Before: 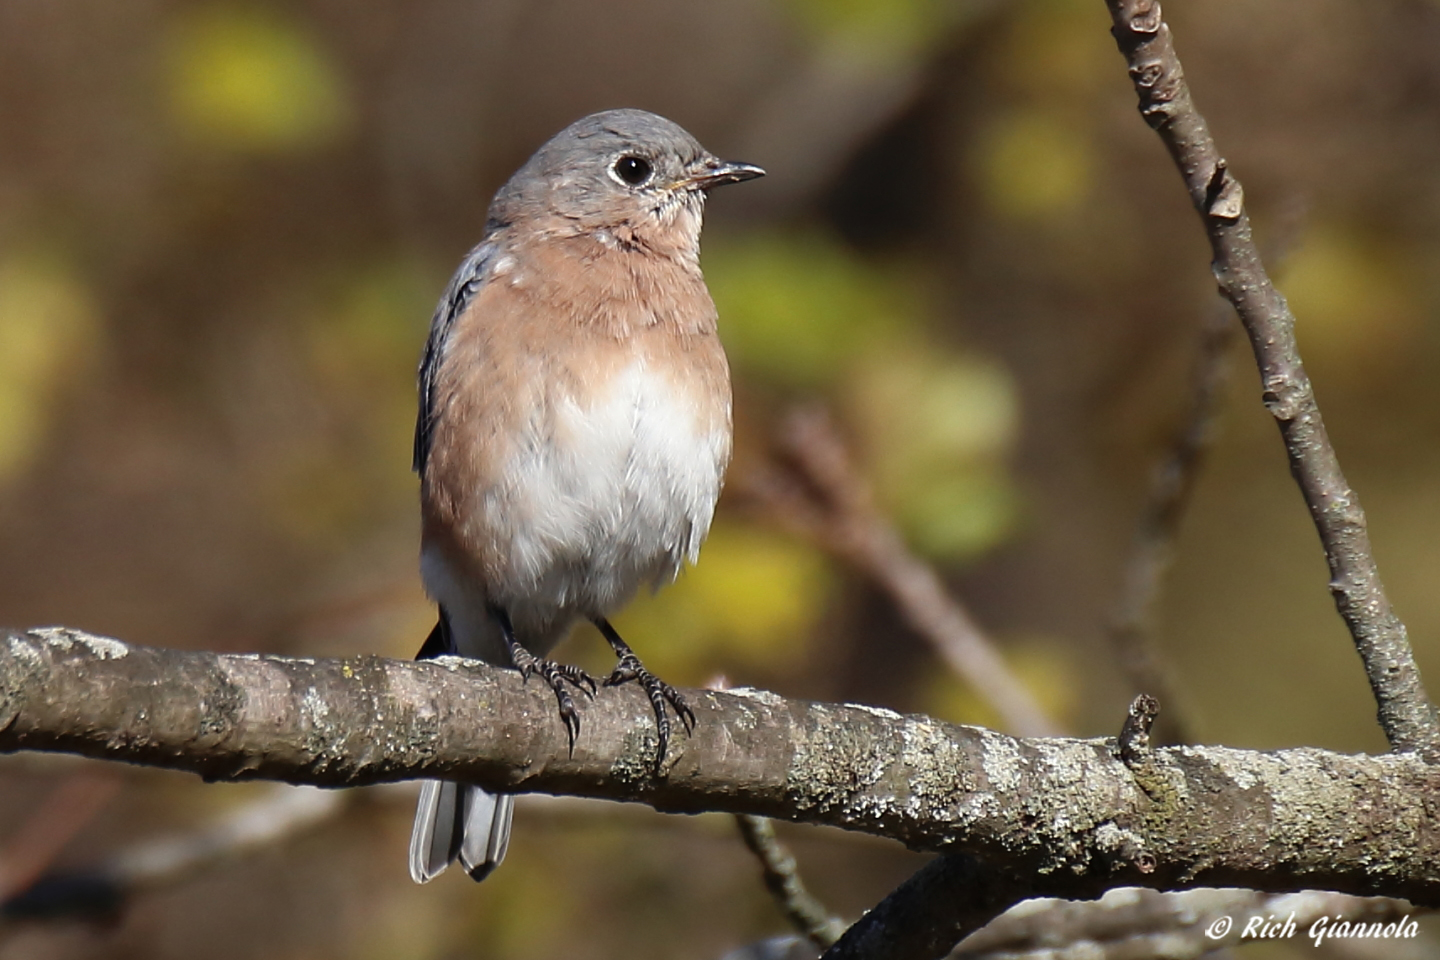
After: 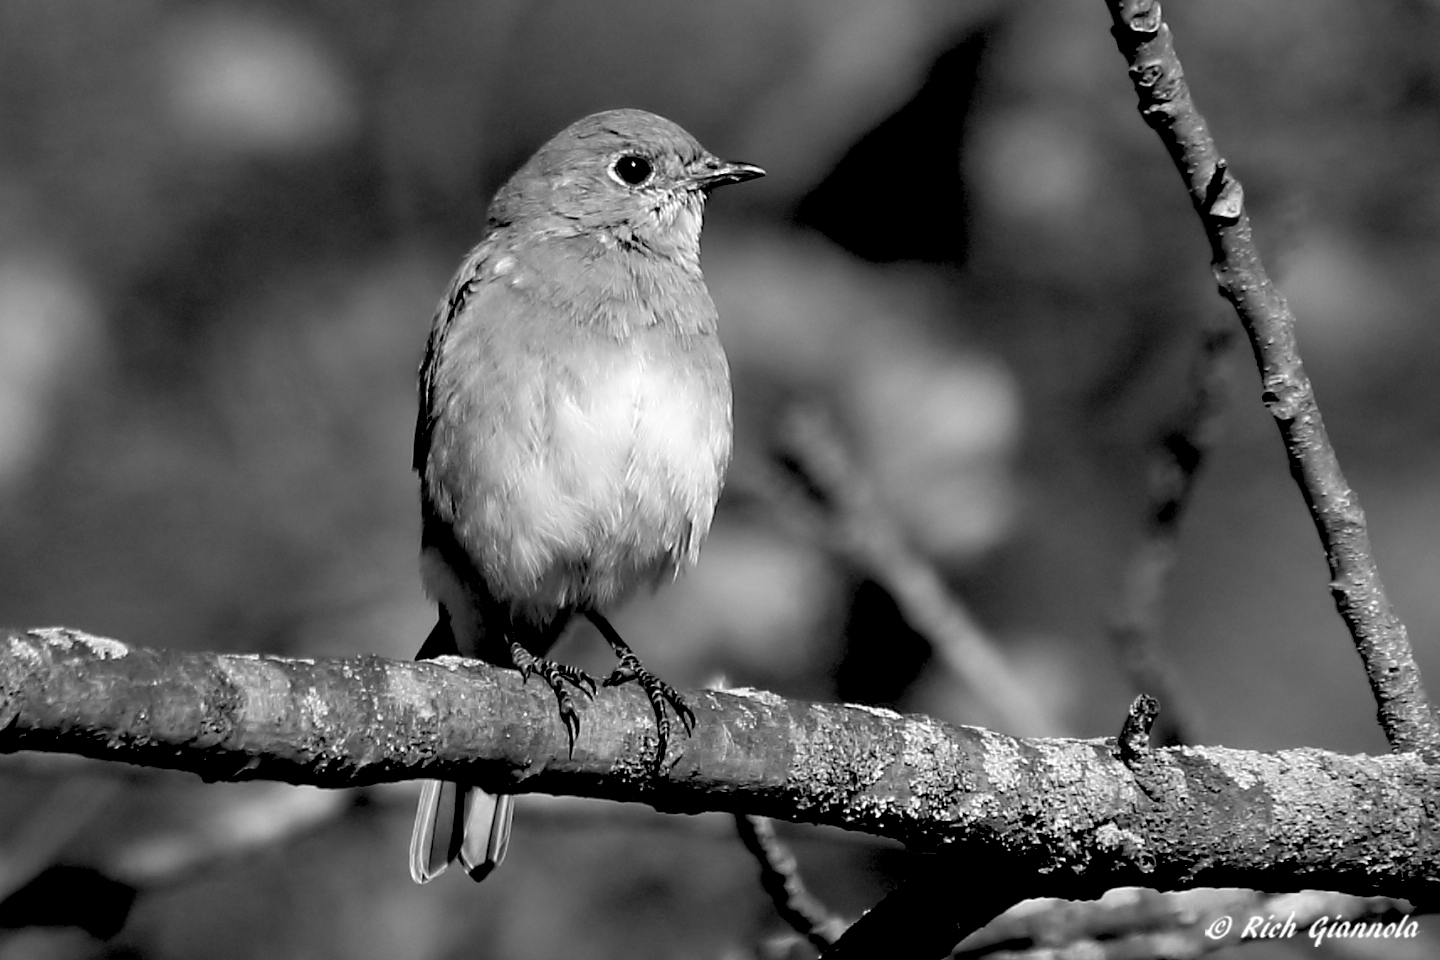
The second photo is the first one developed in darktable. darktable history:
monochrome: a -6.99, b 35.61, size 1.4
rgb levels: levels [[0.029, 0.461, 0.922], [0, 0.5, 1], [0, 0.5, 1]]
